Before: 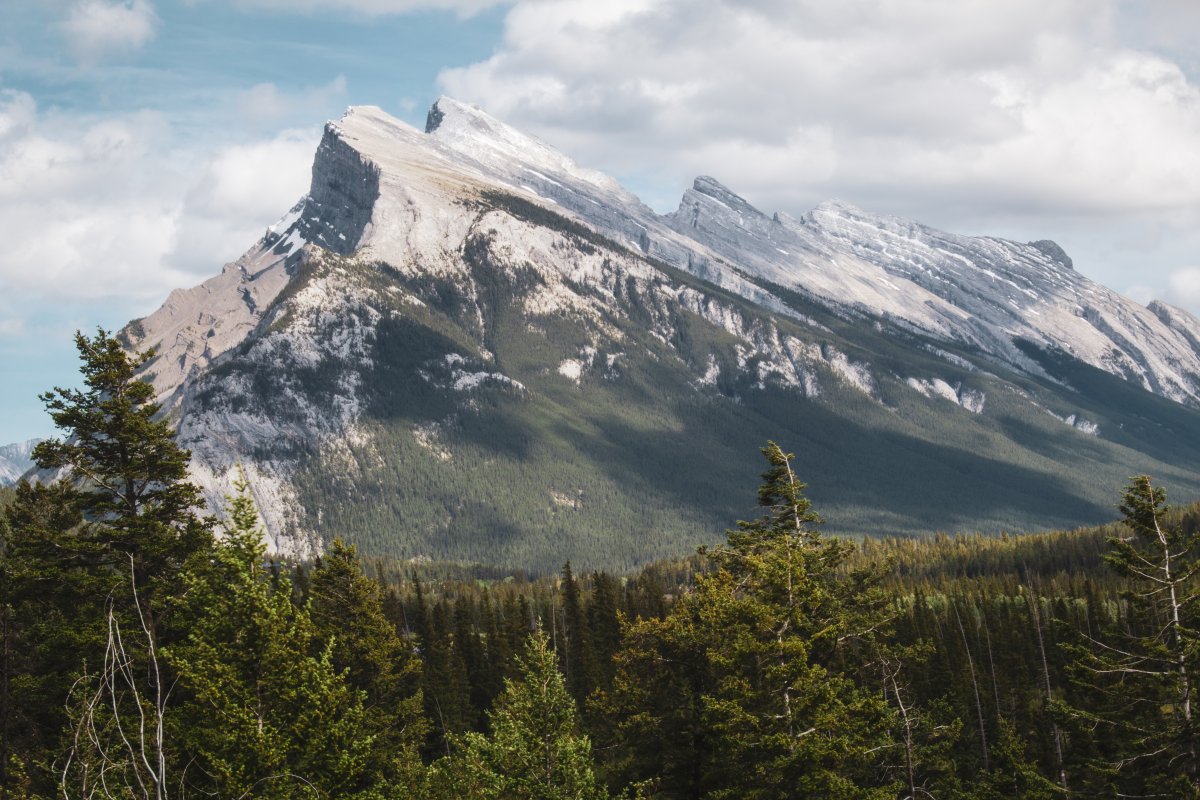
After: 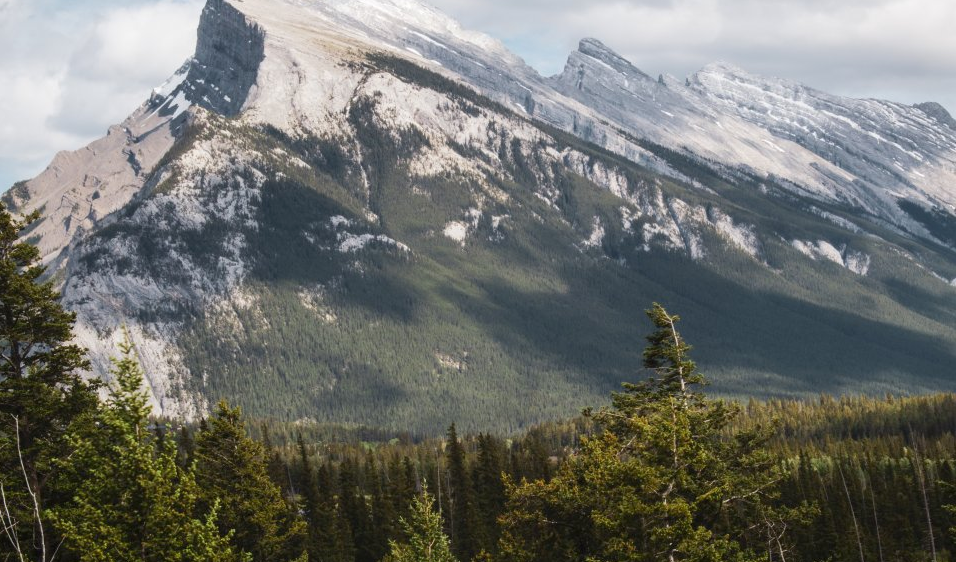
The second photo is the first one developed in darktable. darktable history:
crop: left 9.636%, top 17.348%, right 10.66%, bottom 12.379%
exposure: black level correction 0.002, compensate highlight preservation false
